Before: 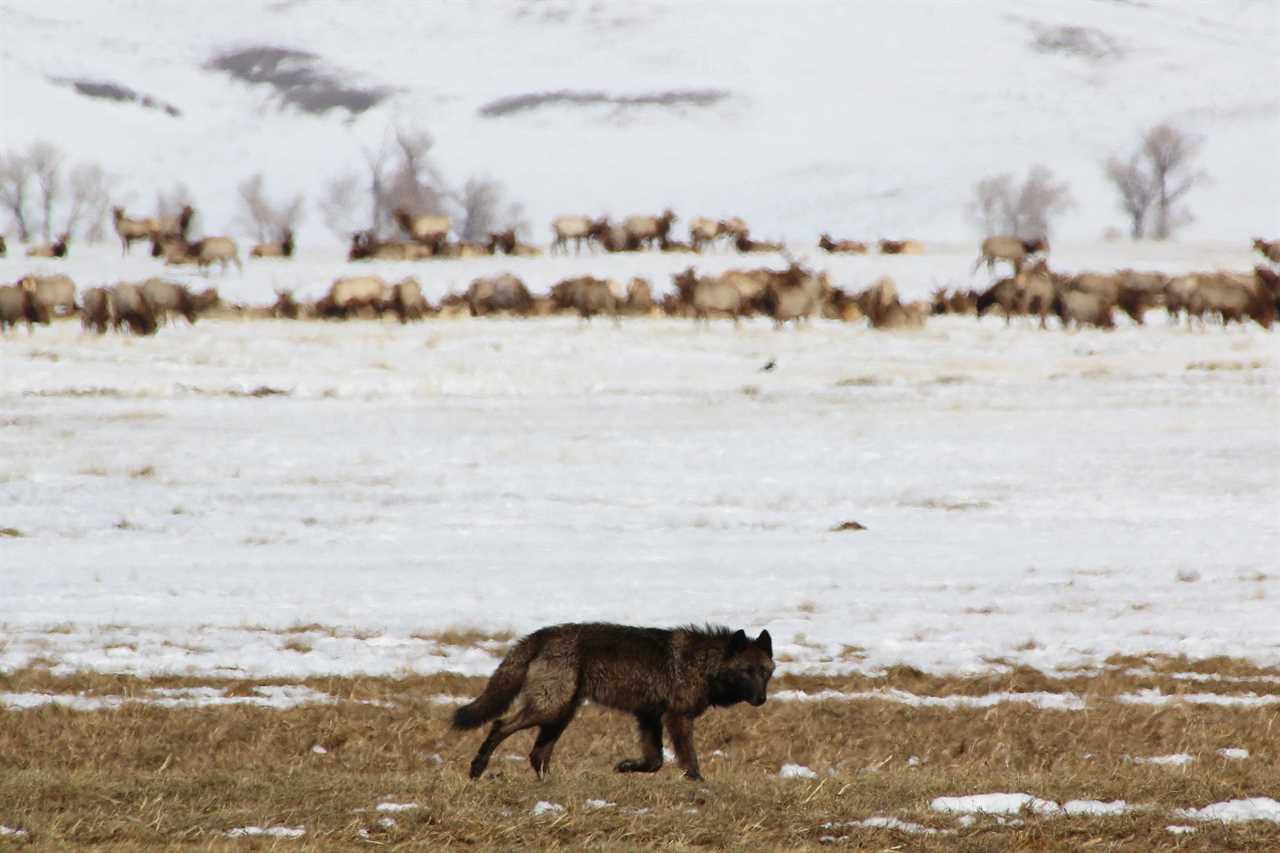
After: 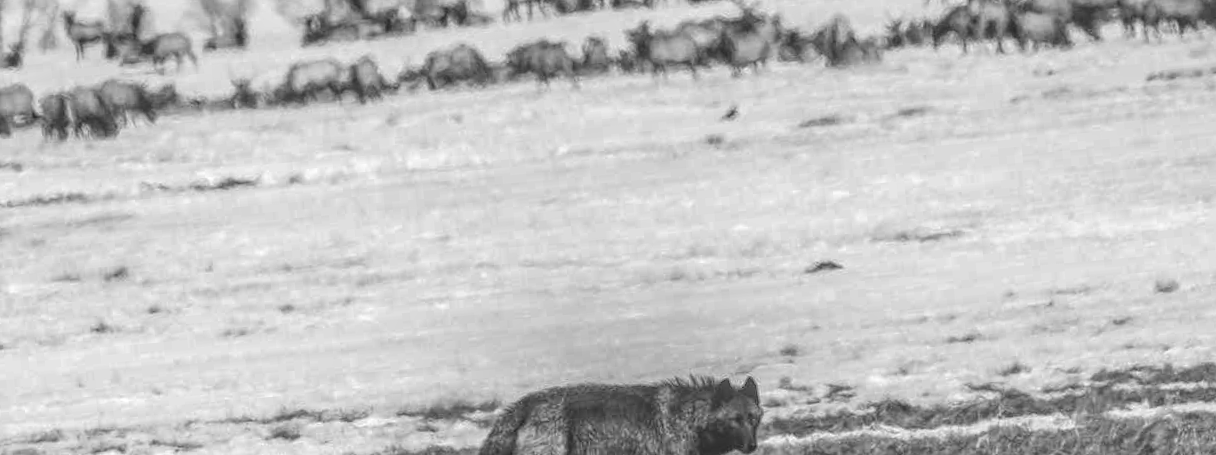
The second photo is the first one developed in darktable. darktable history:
local contrast: highlights 0%, shadows 0%, detail 200%, midtone range 0.25
rotate and perspective: rotation -5°, crop left 0.05, crop right 0.952, crop top 0.11, crop bottom 0.89
crop and rotate: top 25.357%, bottom 13.942%
color contrast: green-magenta contrast 0, blue-yellow contrast 0
color balance: mode lift, gamma, gain (sRGB), lift [1, 0.99, 1.01, 0.992], gamma [1, 1.037, 0.974, 0.963]
